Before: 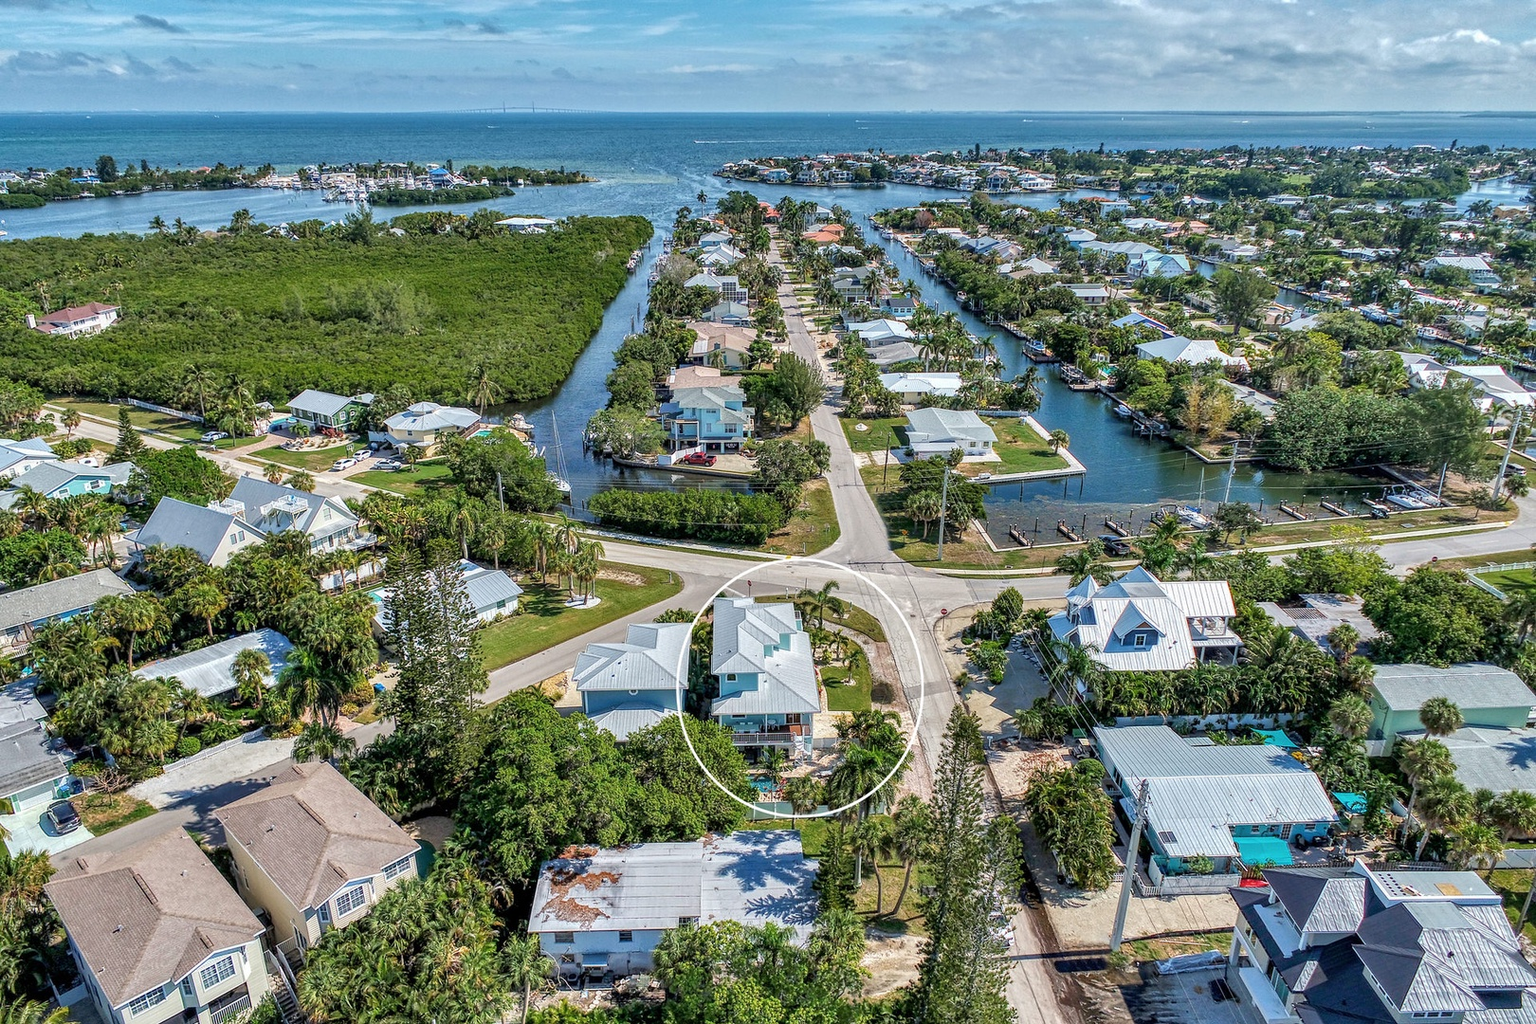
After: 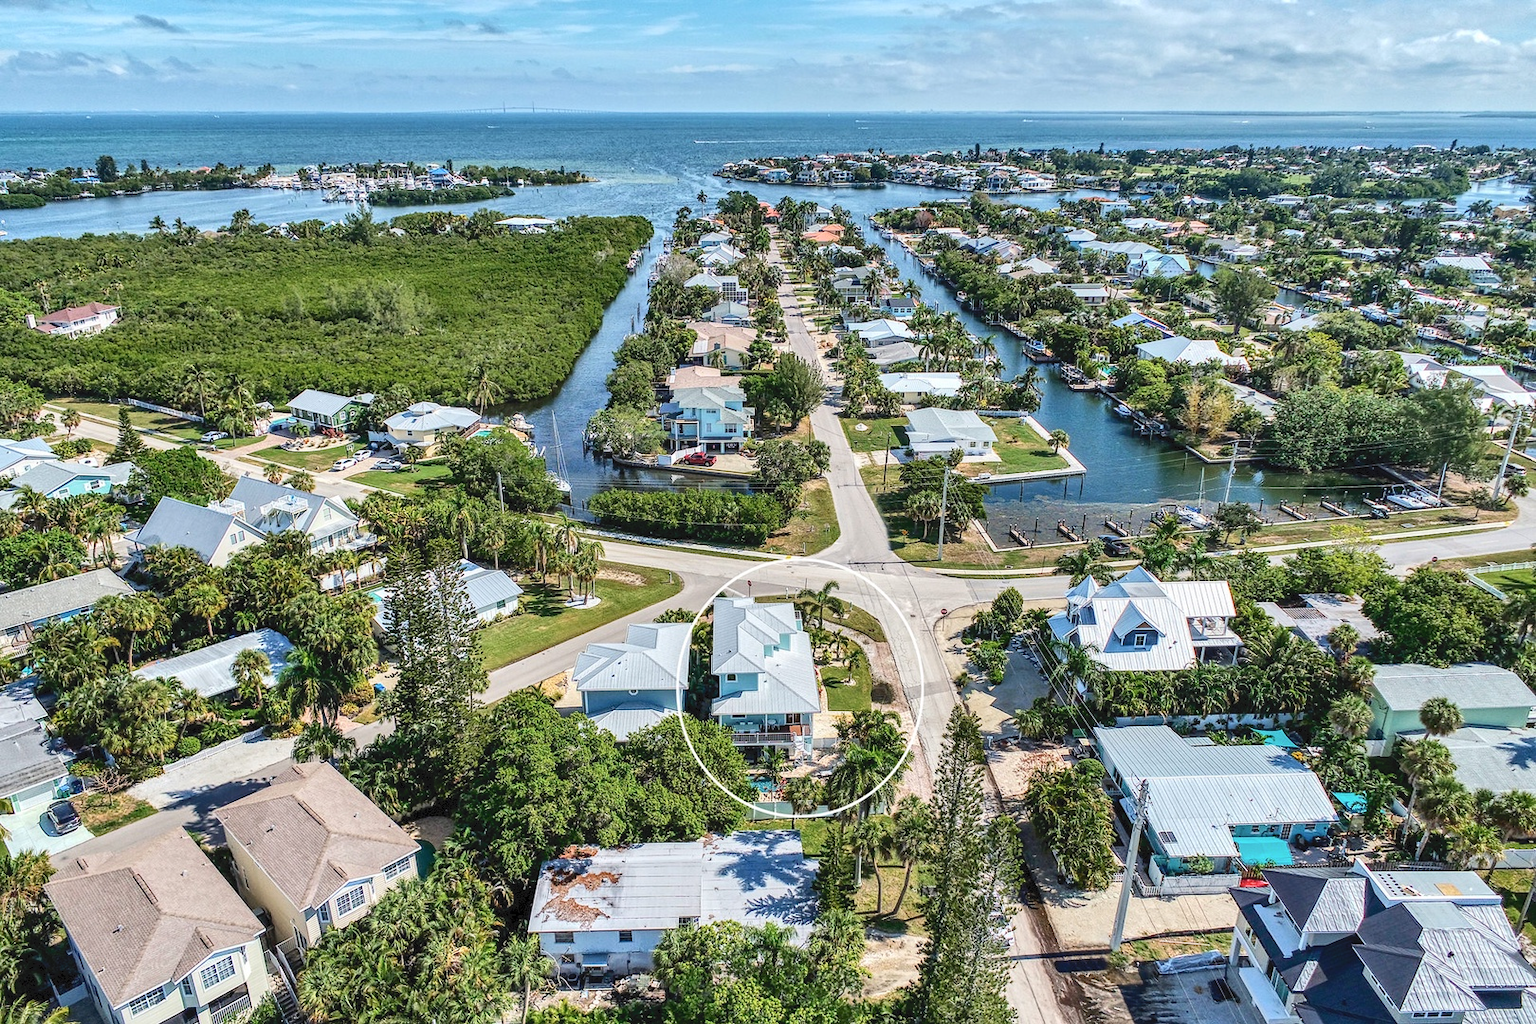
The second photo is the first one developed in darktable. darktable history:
tone curve: curves: ch0 [(0, 0) (0.003, 0.065) (0.011, 0.072) (0.025, 0.09) (0.044, 0.104) (0.069, 0.116) (0.1, 0.127) (0.136, 0.15) (0.177, 0.184) (0.224, 0.223) (0.277, 0.28) (0.335, 0.361) (0.399, 0.443) (0.468, 0.525) (0.543, 0.616) (0.623, 0.713) (0.709, 0.79) (0.801, 0.866) (0.898, 0.933) (1, 1)], color space Lab, independent channels, preserve colors none
